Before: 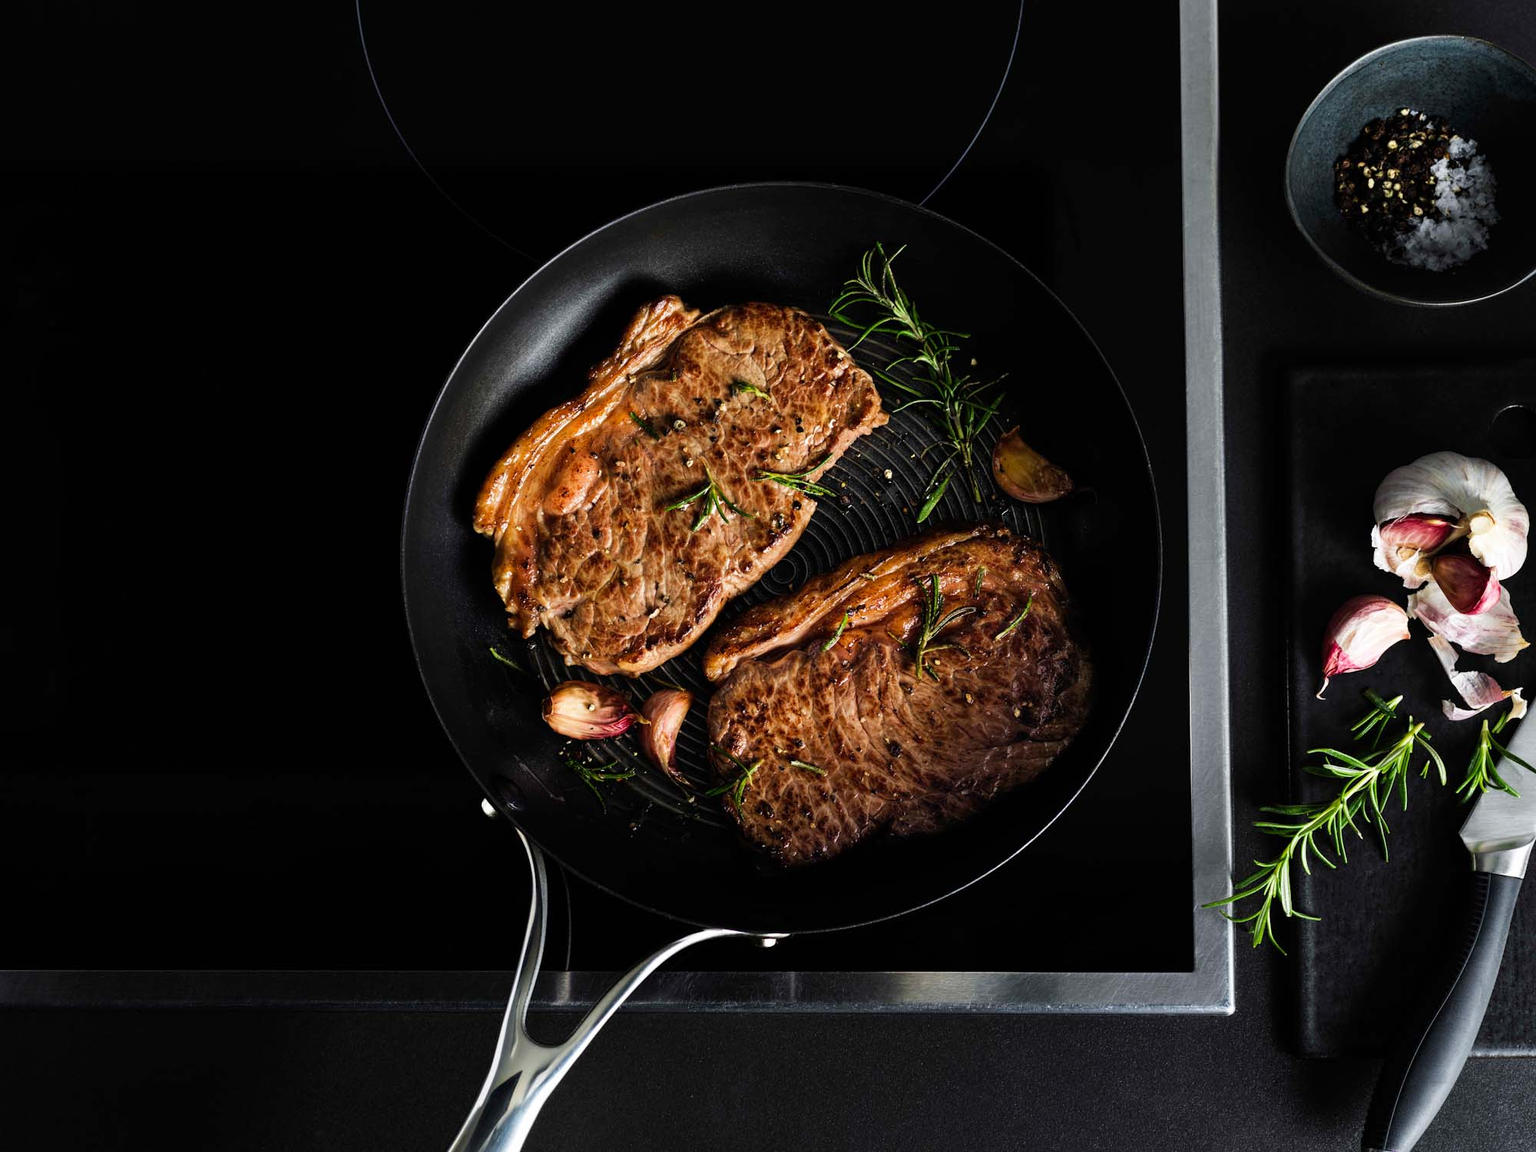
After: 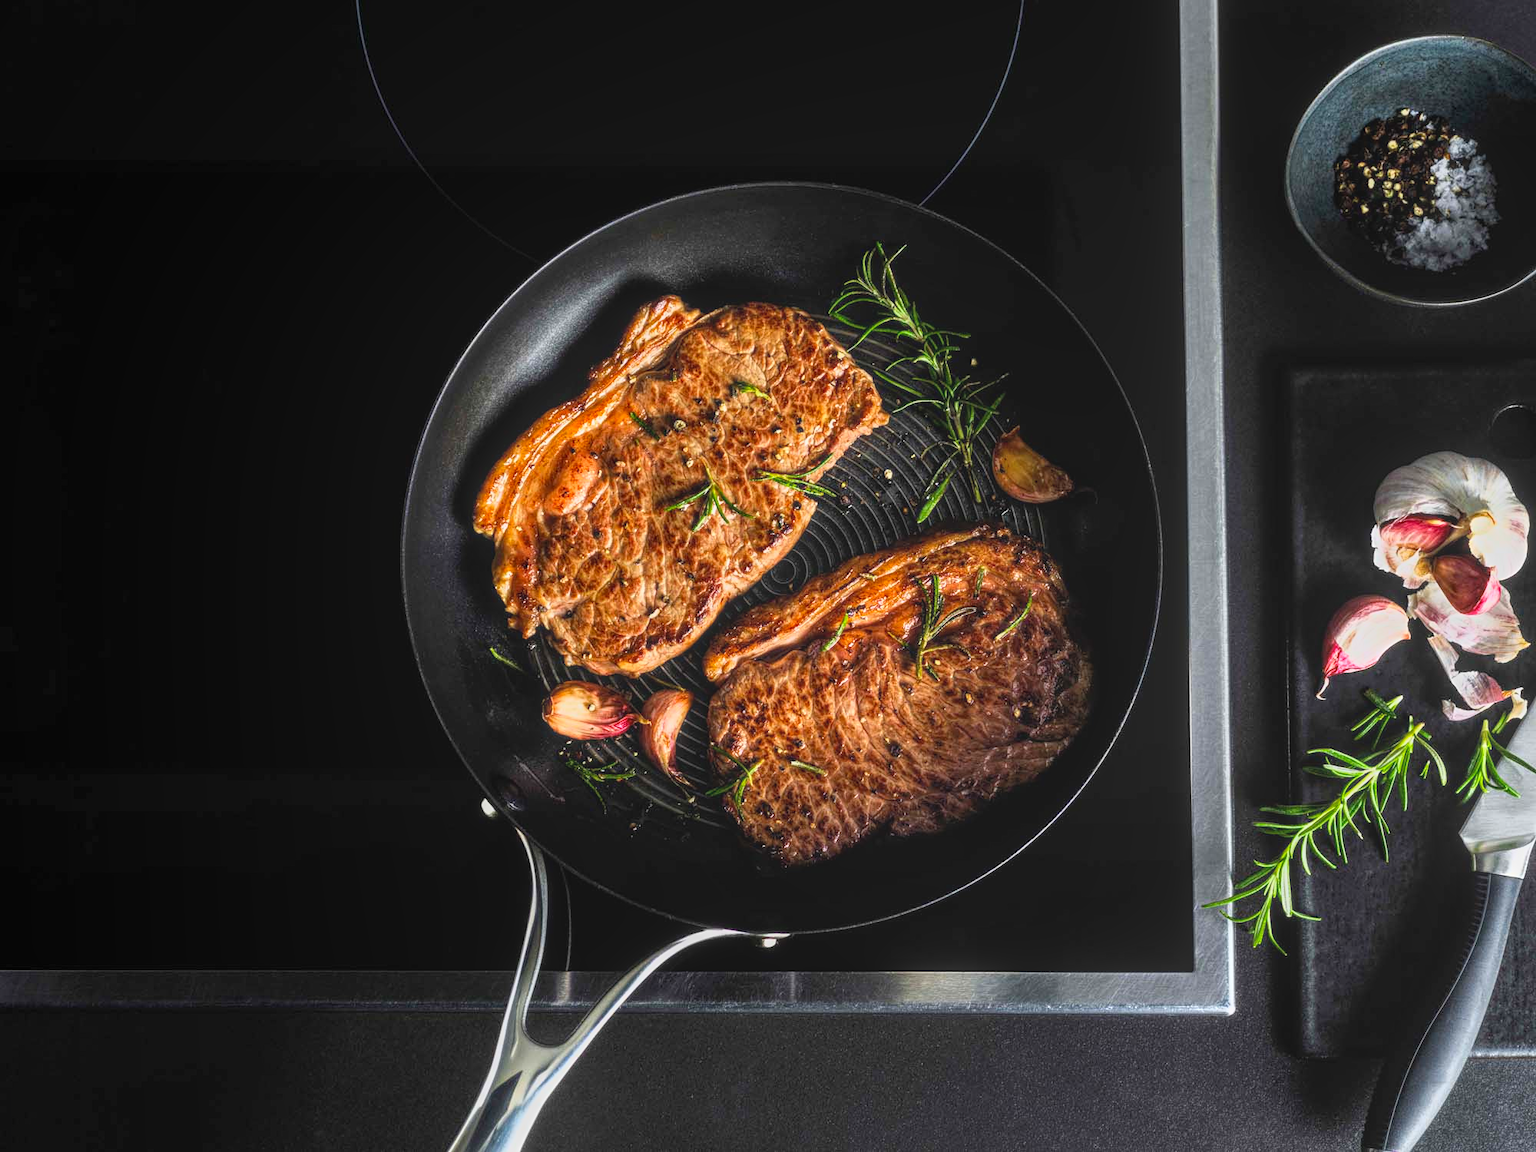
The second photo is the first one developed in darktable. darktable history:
exposure: black level correction 0, exposure 0.954 EV, compensate exposure bias true, compensate highlight preservation false
local contrast: highlights 71%, shadows 10%, midtone range 0.19
